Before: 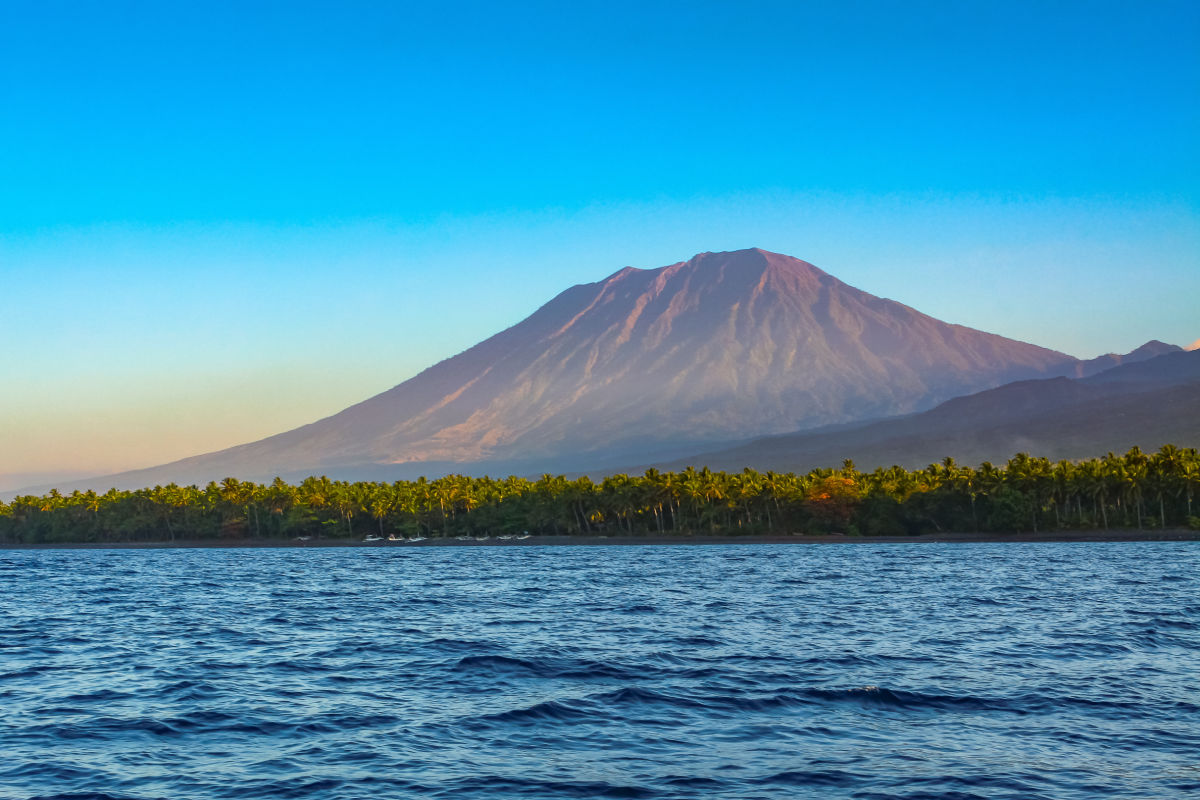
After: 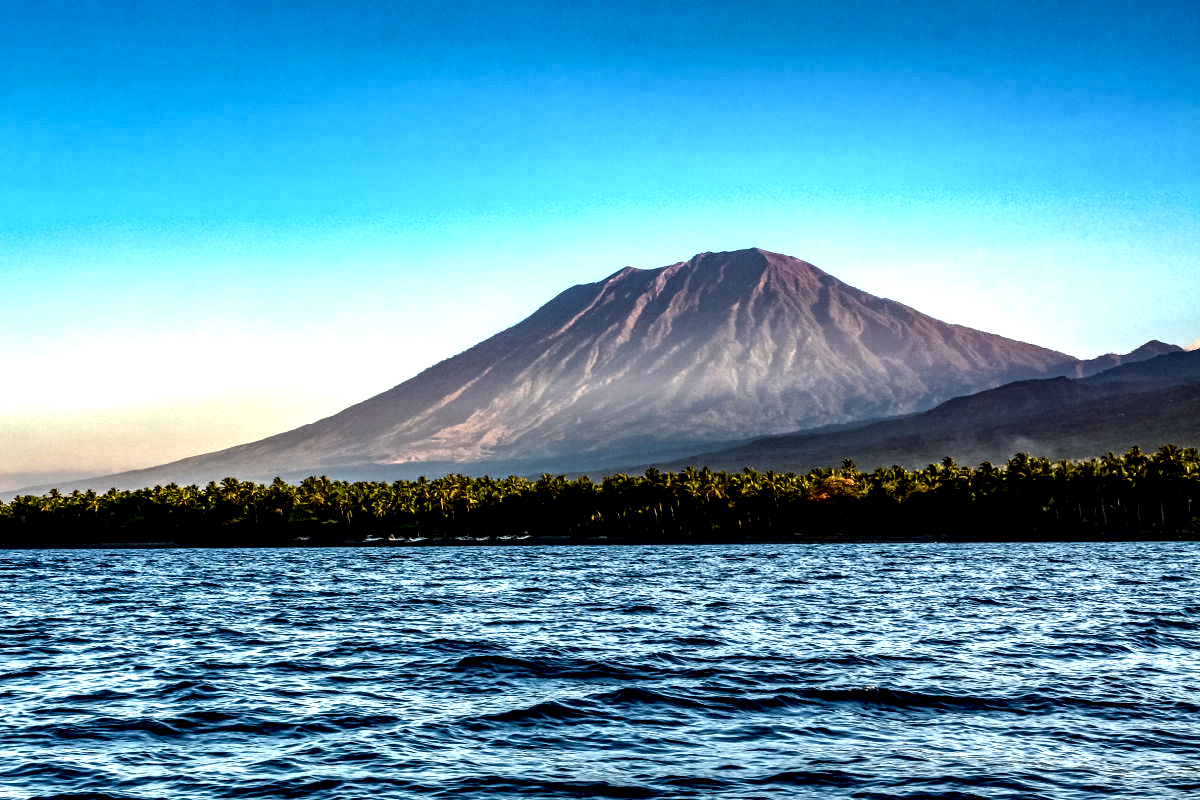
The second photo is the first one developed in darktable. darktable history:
local contrast: highlights 119%, shadows 46%, detail 295%
